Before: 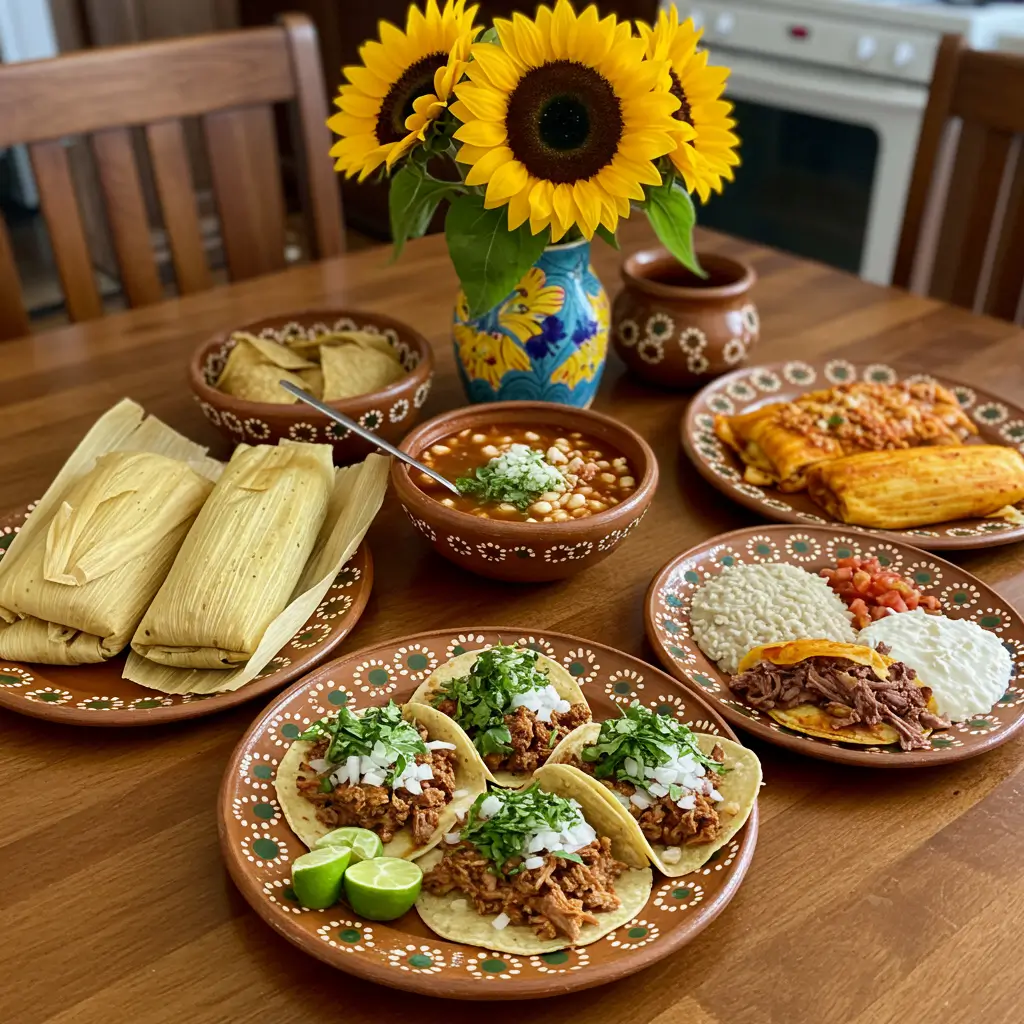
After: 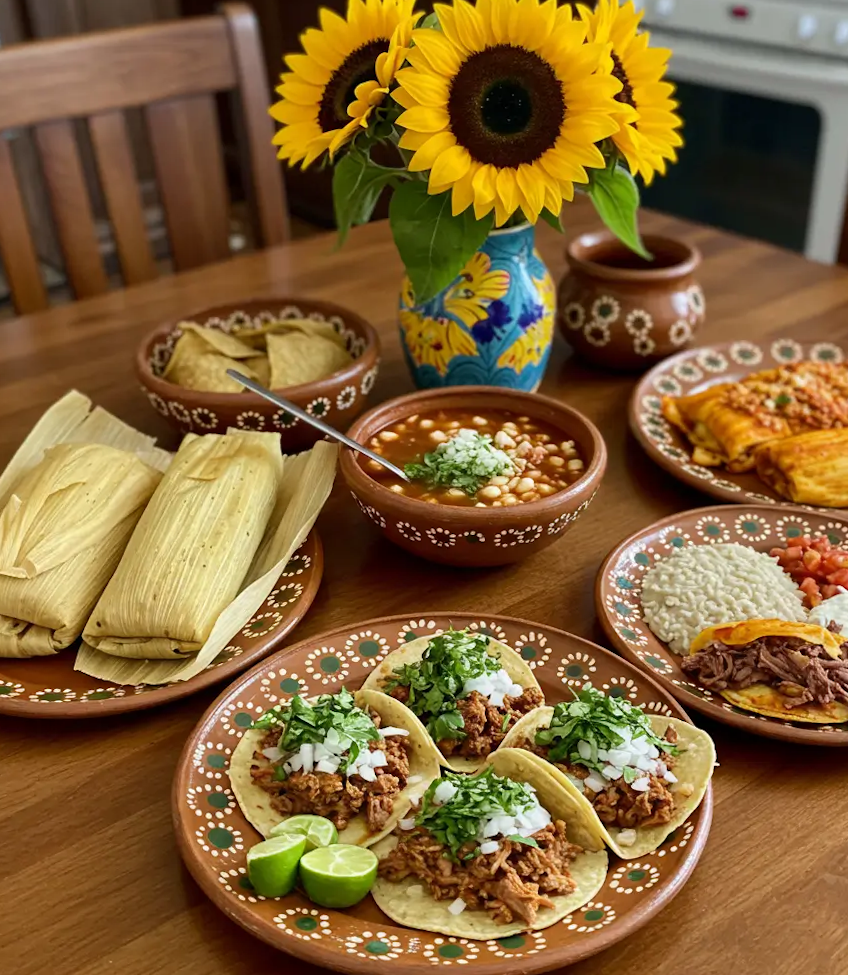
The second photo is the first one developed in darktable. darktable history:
crop and rotate: angle 1°, left 4.281%, top 0.642%, right 11.383%, bottom 2.486%
sharpen: radius 2.883, amount 0.868, threshold 47.523
